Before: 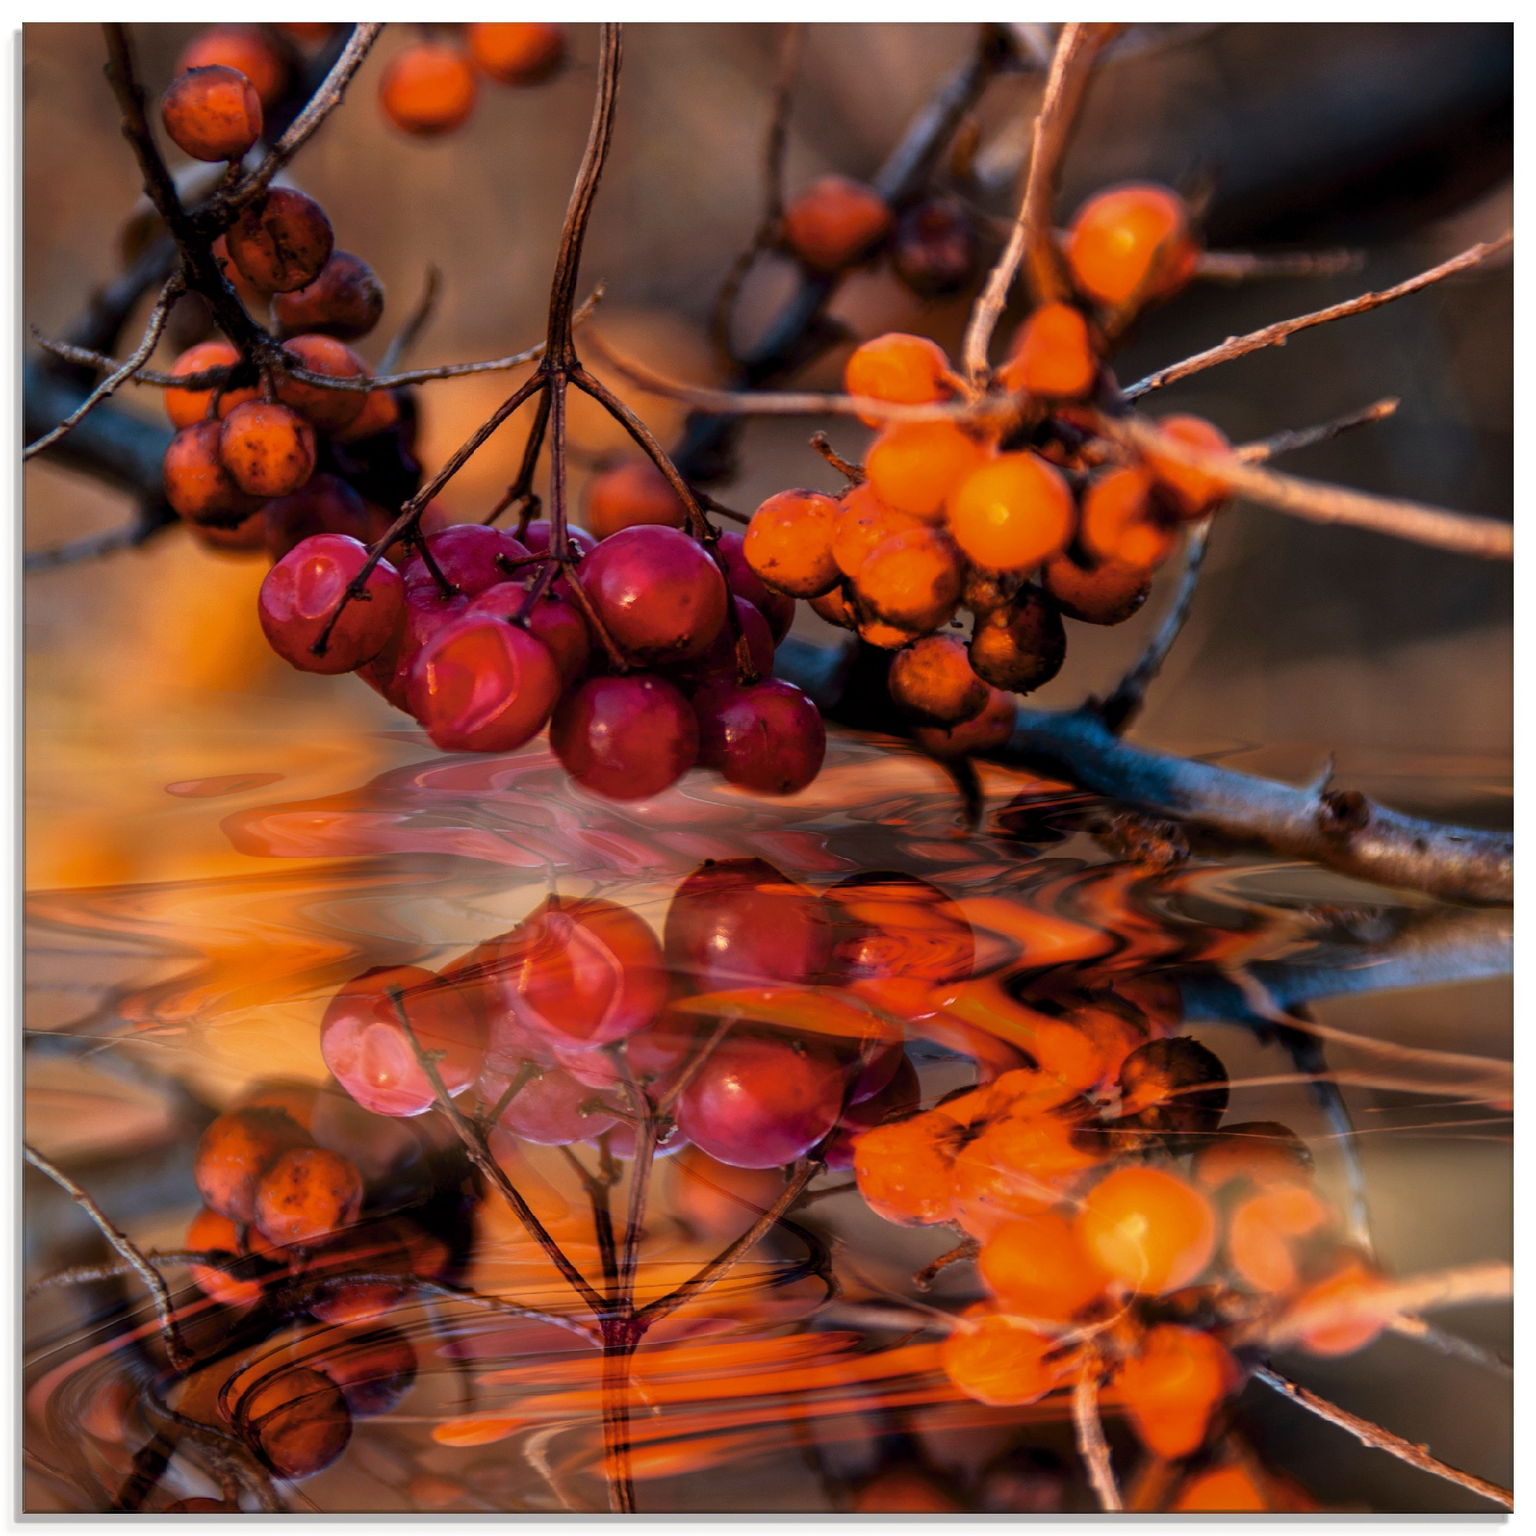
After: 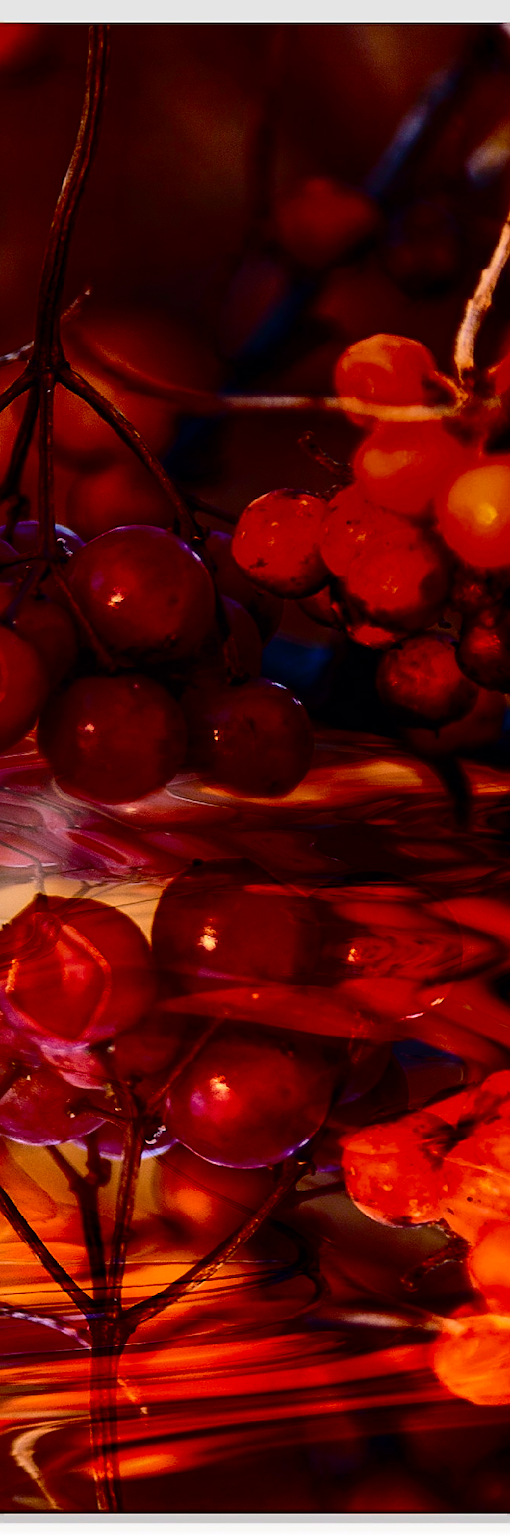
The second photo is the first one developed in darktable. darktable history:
tone curve: curves: ch0 [(0, 0) (0.126, 0.061) (0.338, 0.285) (0.494, 0.518) (0.703, 0.762) (1, 1)]; ch1 [(0, 0) (0.389, 0.313) (0.457, 0.442) (0.5, 0.501) (0.55, 0.578) (1, 1)]; ch2 [(0, 0) (0.44, 0.424) (0.501, 0.499) (0.557, 0.564) (0.613, 0.67) (0.707, 0.746) (1, 1)], color space Lab, independent channels, preserve colors none
graduated density: rotation -0.352°, offset 57.64
haze removal: strength -0.1, adaptive false
crop: left 33.36%, right 33.36%
contrast brightness saturation: contrast 0.2, brightness -0.11, saturation 0.1
base curve: curves: ch0 [(0, 0) (0.073, 0.04) (0.157, 0.139) (0.492, 0.492) (0.758, 0.758) (1, 1)], preserve colors none
sharpen: on, module defaults
